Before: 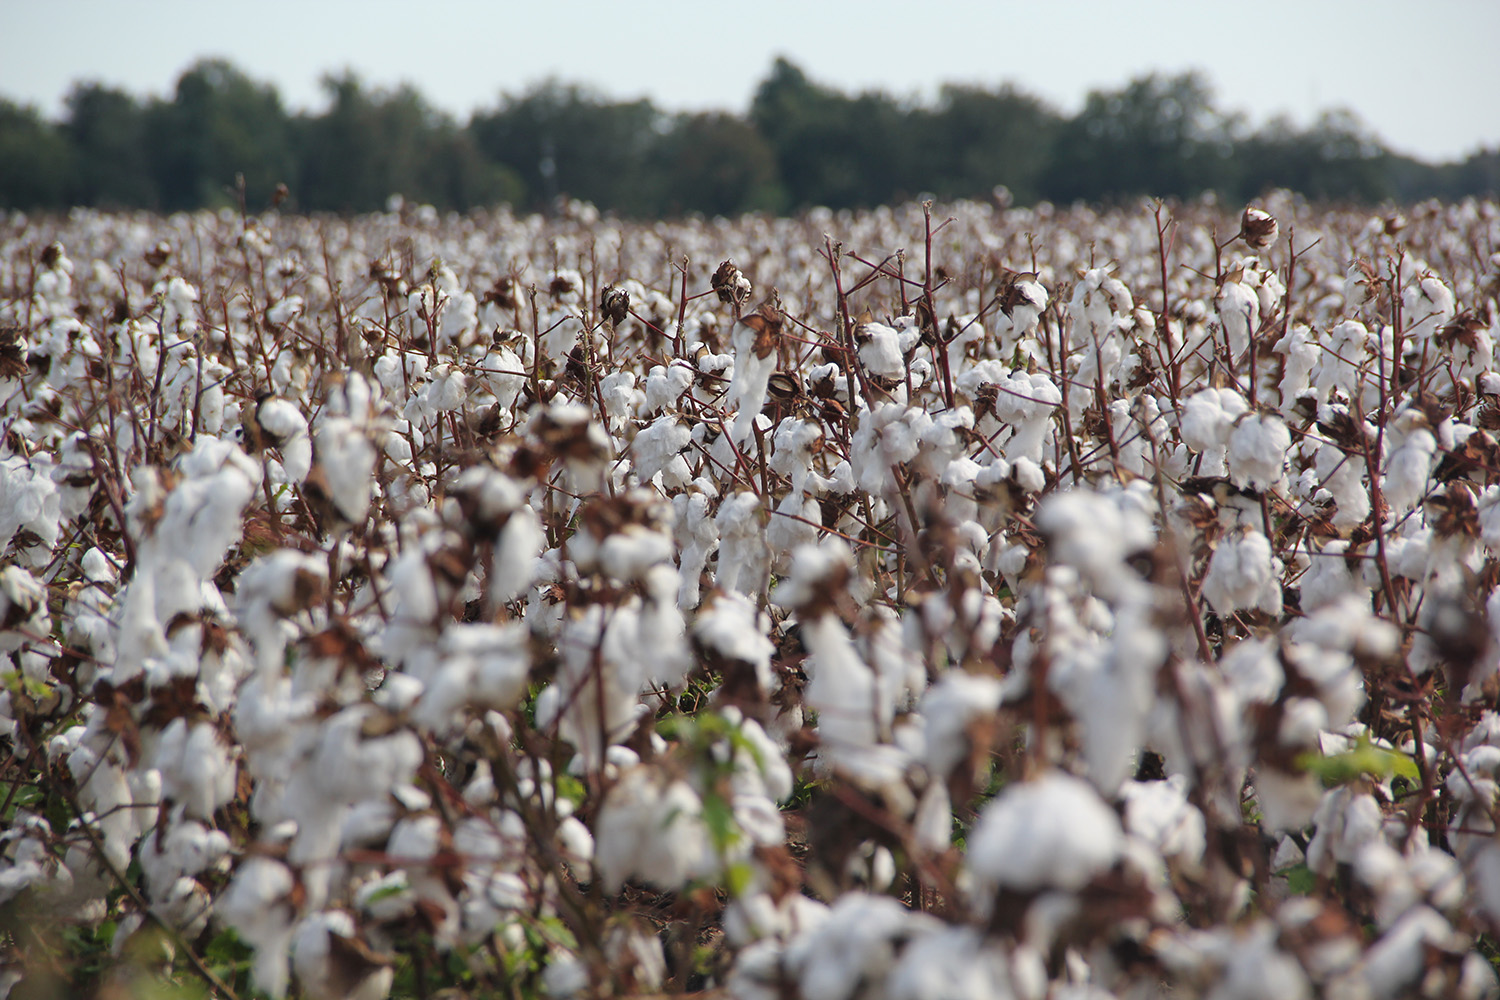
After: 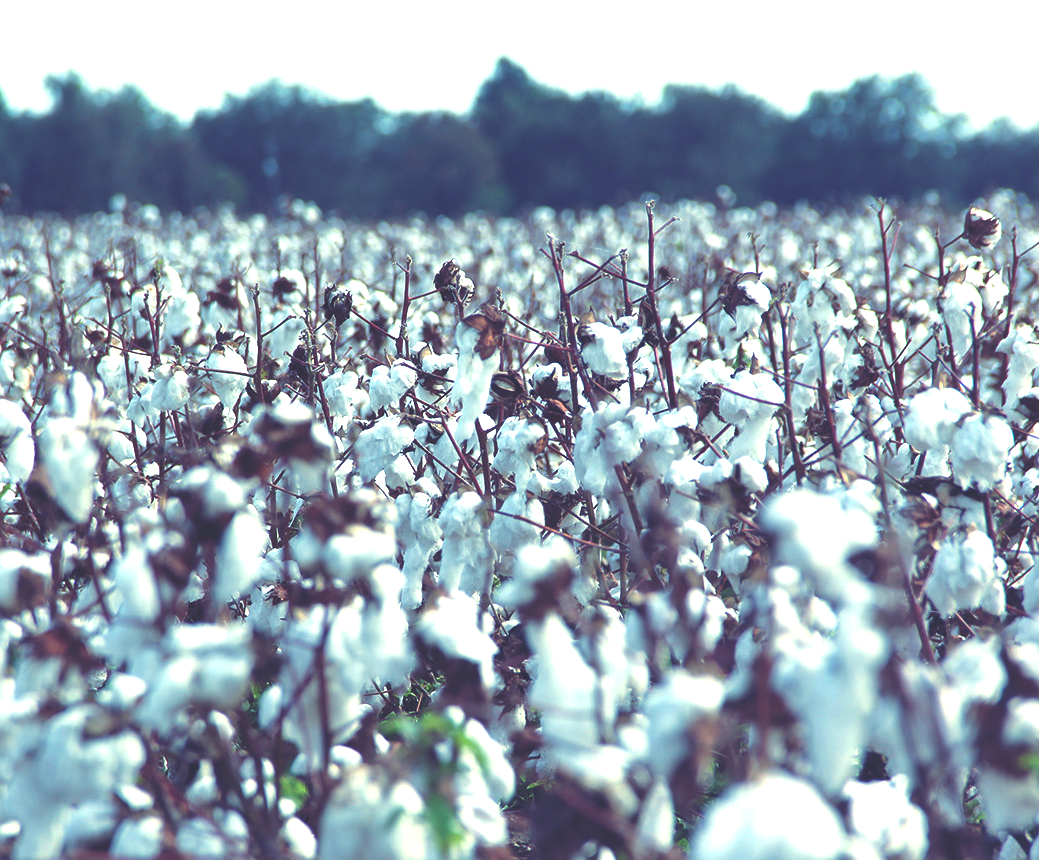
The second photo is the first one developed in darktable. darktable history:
crop: left 18.479%, right 12.2%, bottom 13.971%
rgb curve: curves: ch0 [(0, 0.186) (0.314, 0.284) (0.576, 0.466) (0.805, 0.691) (0.936, 0.886)]; ch1 [(0, 0.186) (0.314, 0.284) (0.581, 0.534) (0.771, 0.746) (0.936, 0.958)]; ch2 [(0, 0.216) (0.275, 0.39) (1, 1)], mode RGB, independent channels, compensate middle gray true, preserve colors none
exposure: exposure 1 EV, compensate highlight preservation false
